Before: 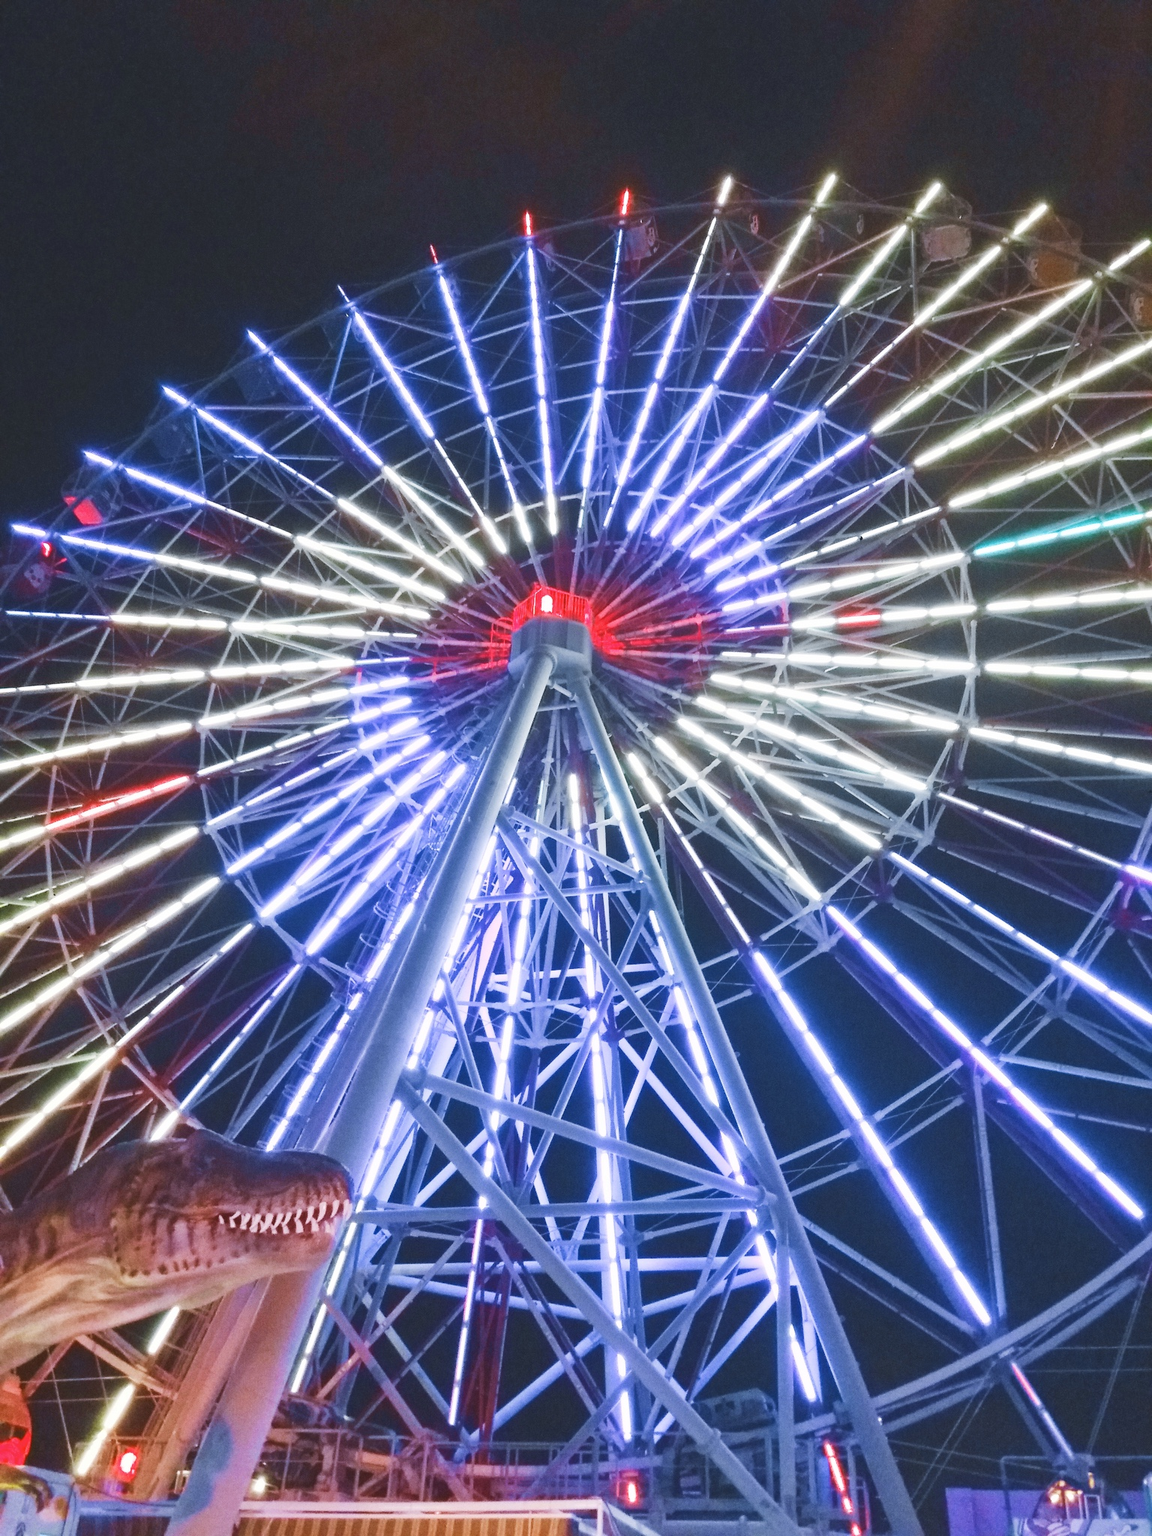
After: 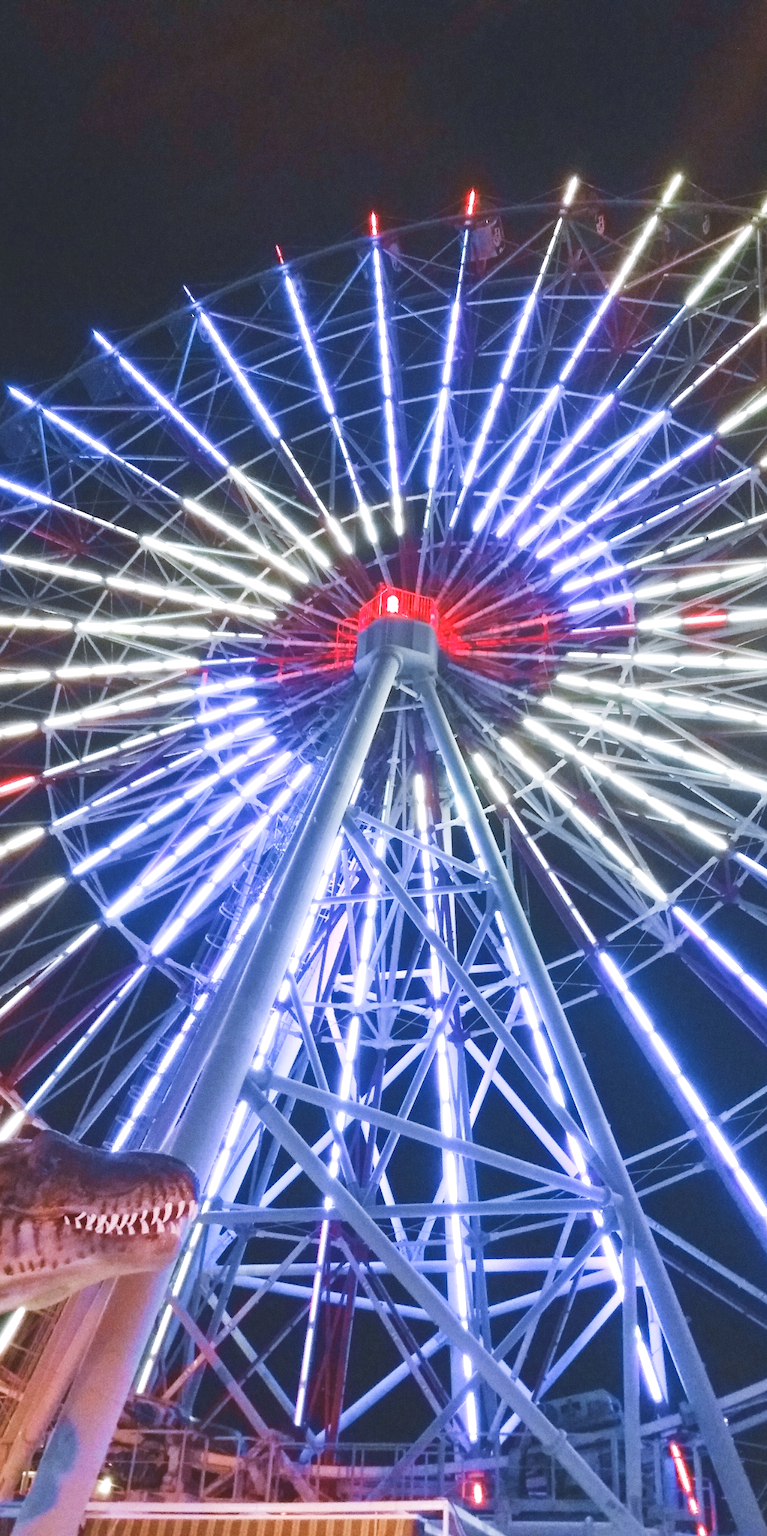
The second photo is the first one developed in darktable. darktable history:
exposure: exposure 0.131 EV, compensate highlight preservation false
crop and rotate: left 13.455%, right 19.921%
